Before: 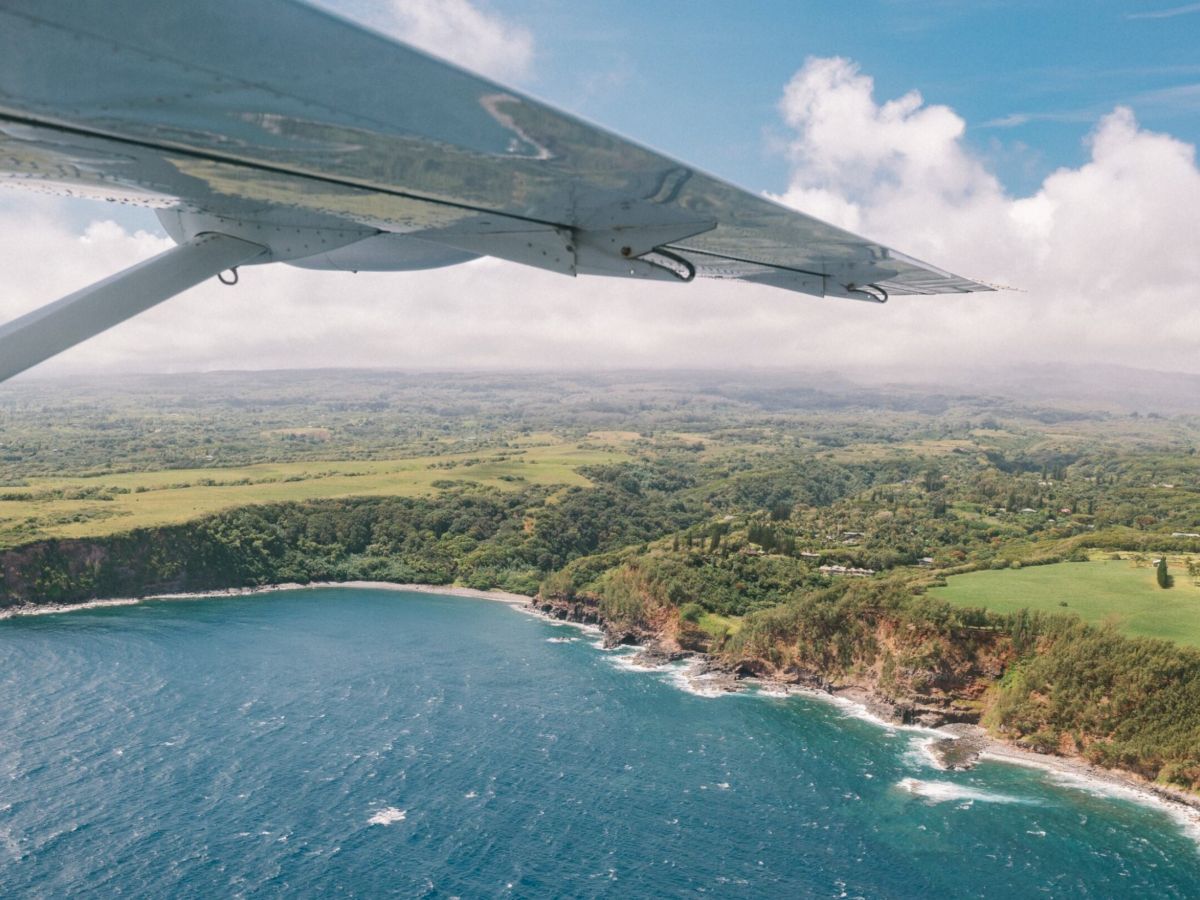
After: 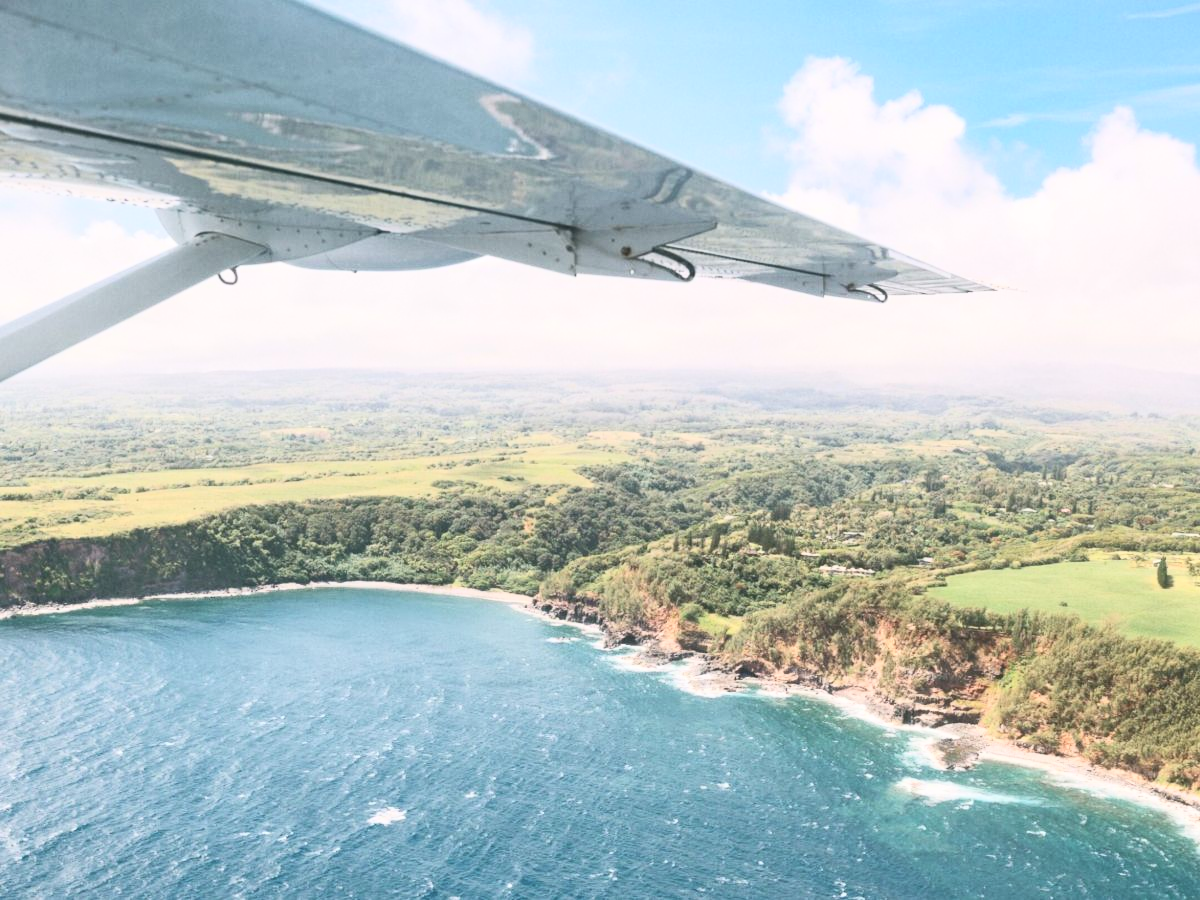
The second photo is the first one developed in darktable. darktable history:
contrast brightness saturation: contrast 0.371, brightness 0.534
